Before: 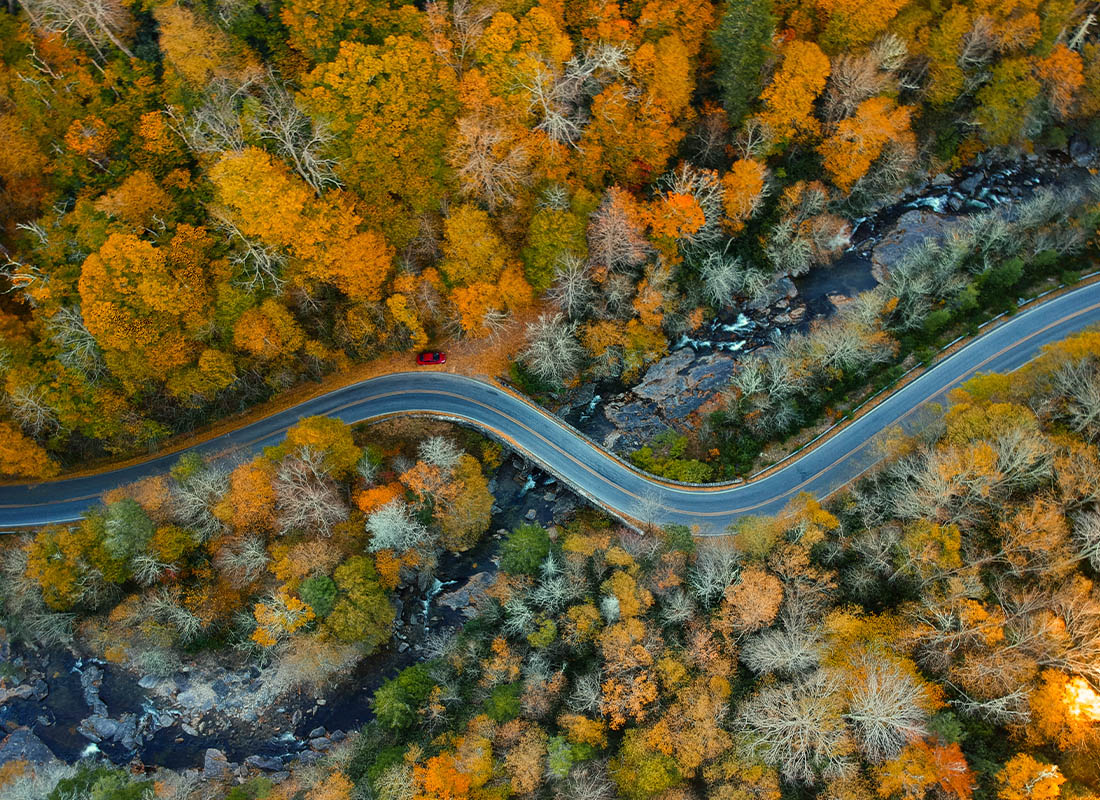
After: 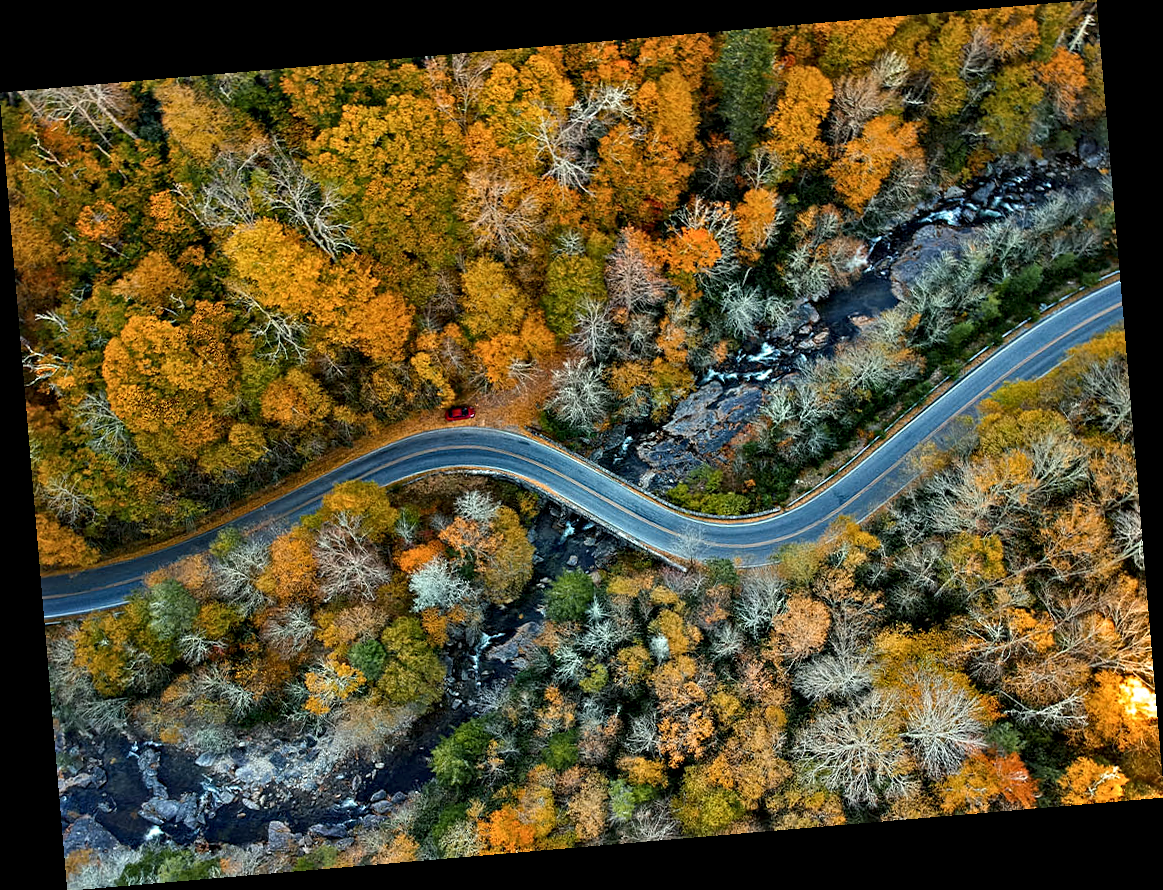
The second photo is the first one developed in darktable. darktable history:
rotate and perspective: rotation -4.86°, automatic cropping off
white balance: red 0.98, blue 1.034
contrast equalizer: octaves 7, y [[0.506, 0.531, 0.562, 0.606, 0.638, 0.669], [0.5 ×6], [0.5 ×6], [0 ×6], [0 ×6]]
exposure: compensate exposure bias true, compensate highlight preservation false
